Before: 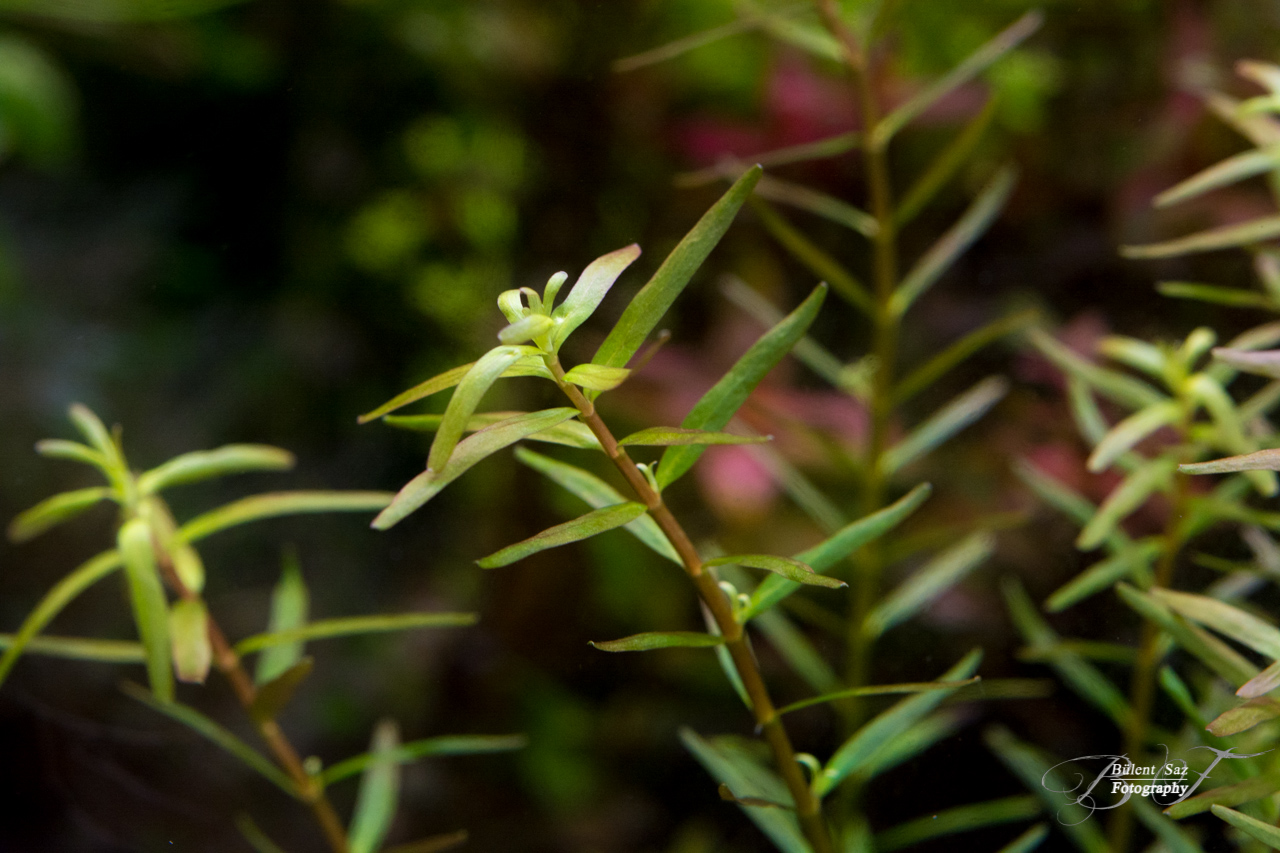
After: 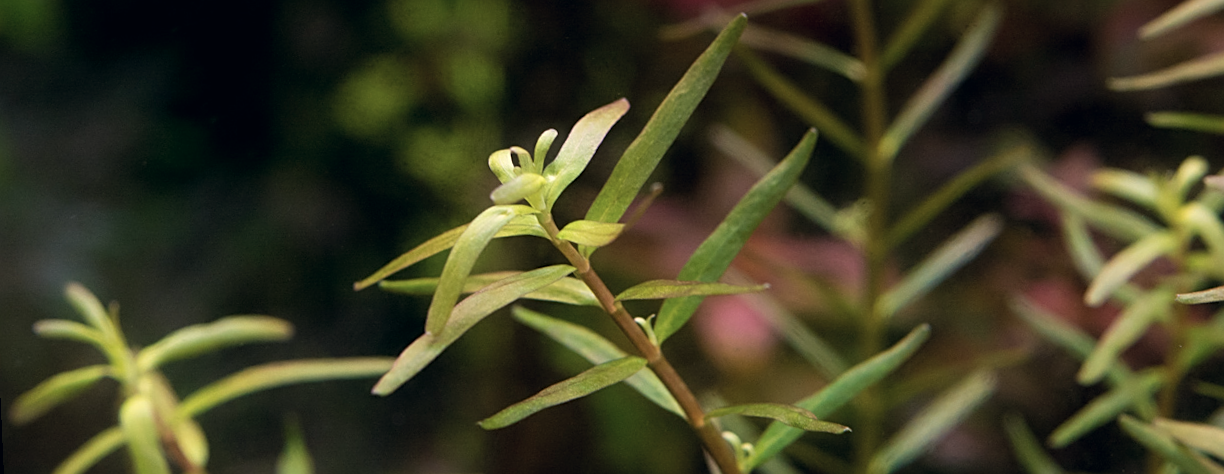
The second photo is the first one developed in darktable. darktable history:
crop: left 1.744%, top 19.225%, right 5.069%, bottom 28.357%
color correction: highlights a* 2.75, highlights b* 5, shadows a* -2.04, shadows b* -4.84, saturation 0.8
haze removal: strength -0.05
rotate and perspective: rotation -2.56°, automatic cropping off
white balance: red 1.045, blue 0.932
sharpen: on, module defaults
tone equalizer: on, module defaults
